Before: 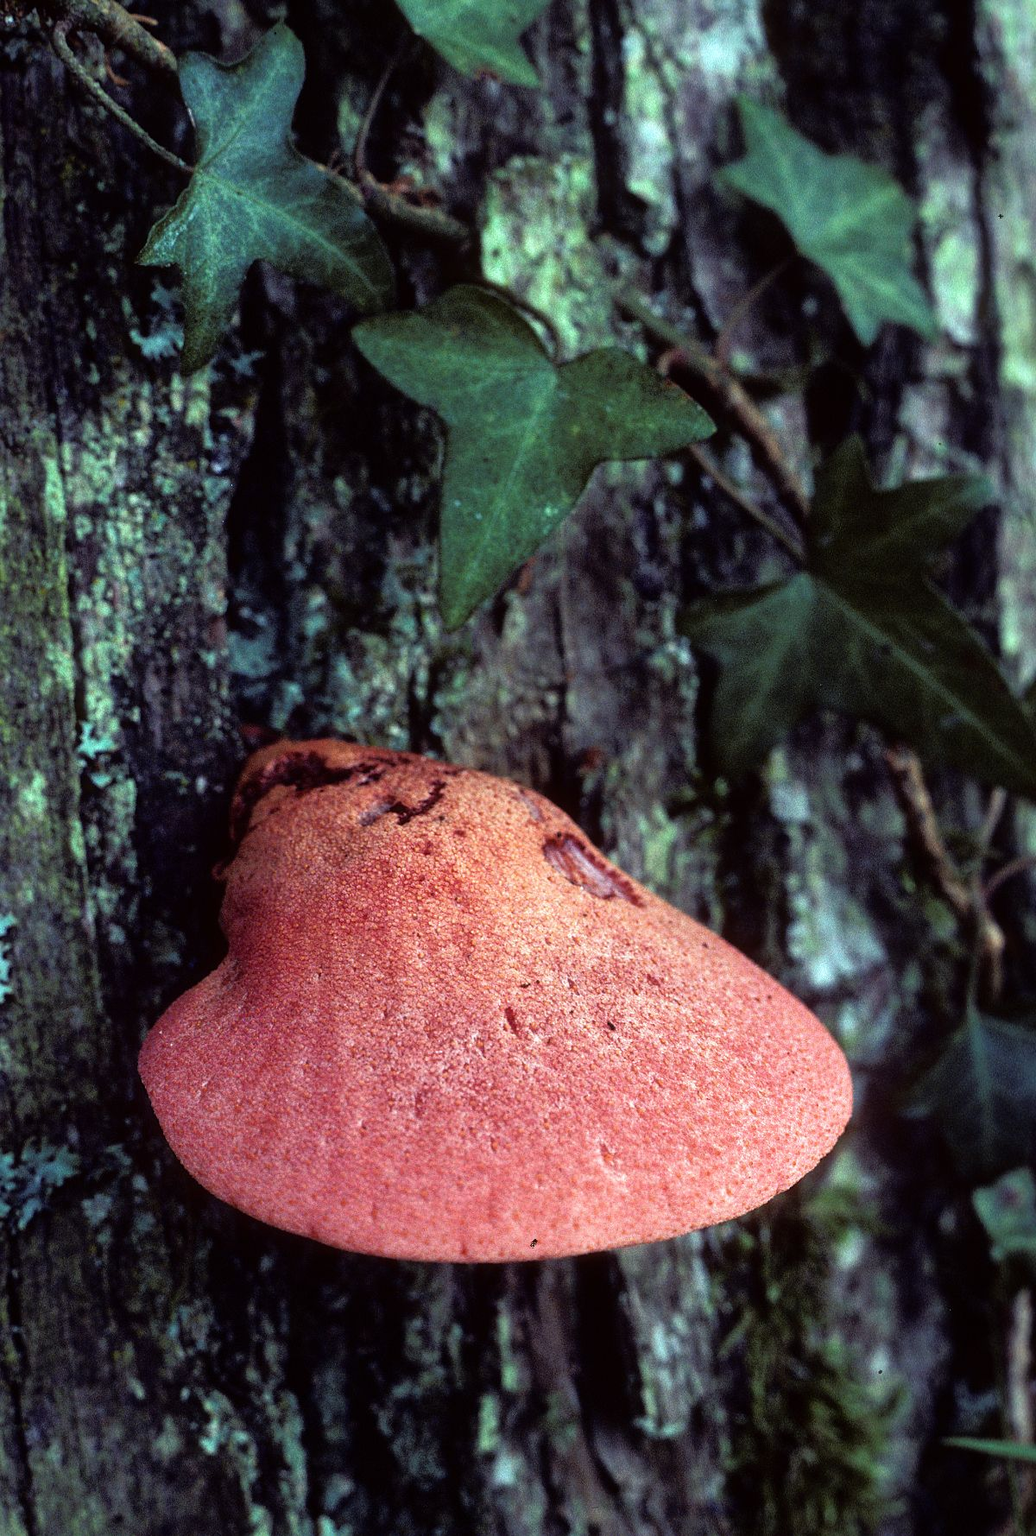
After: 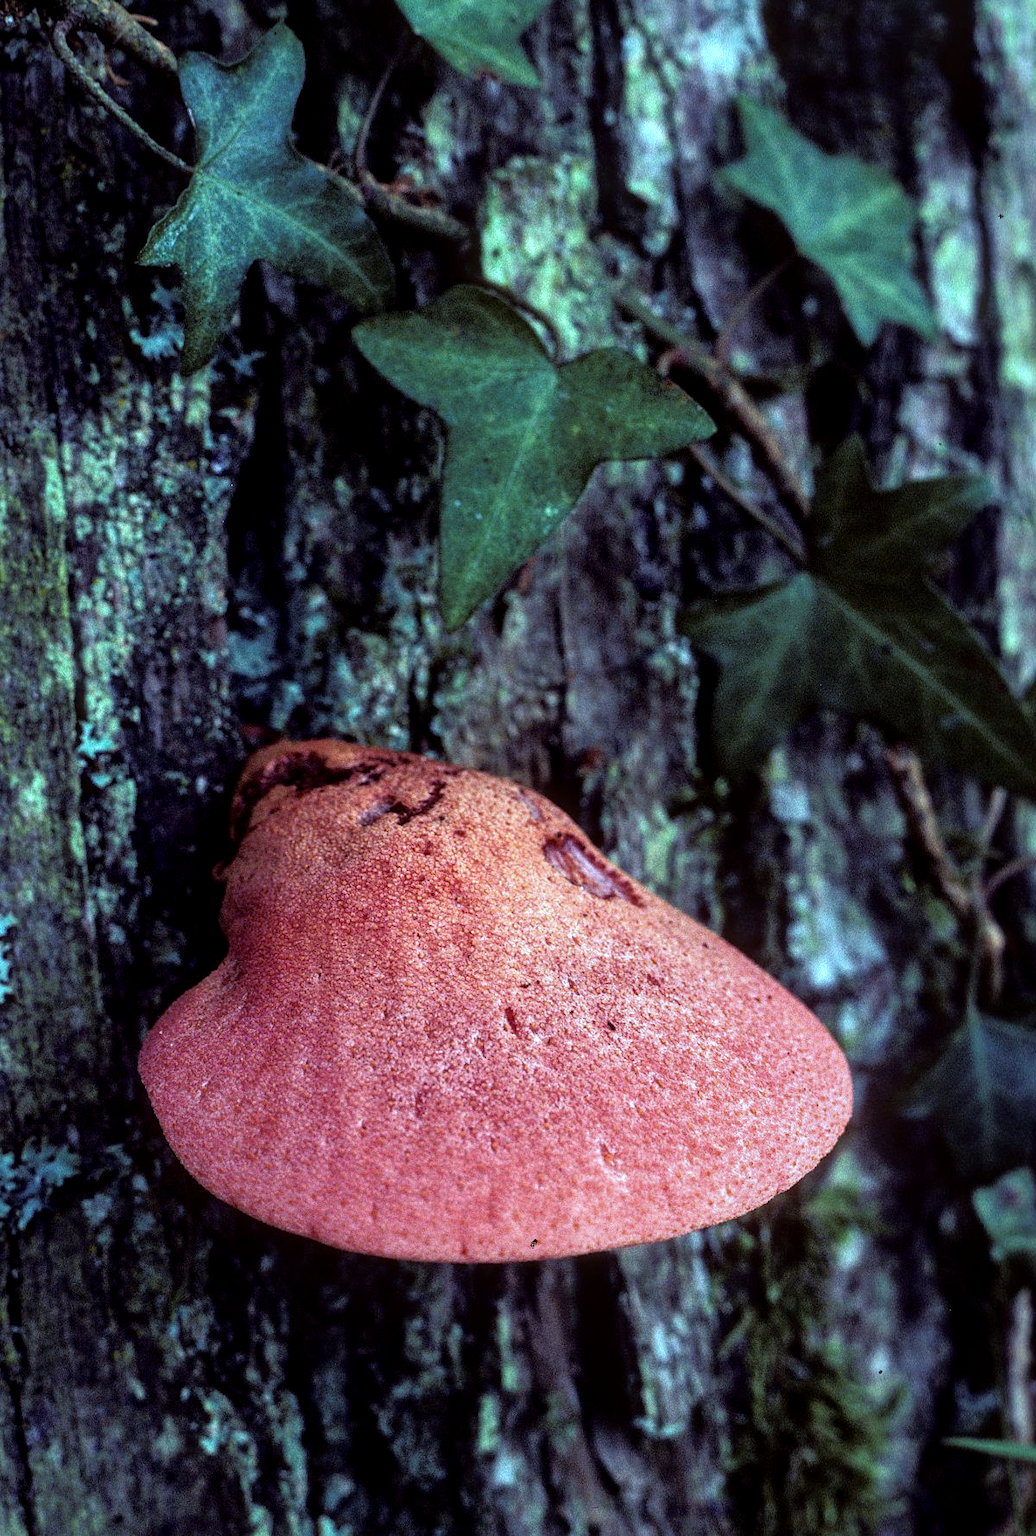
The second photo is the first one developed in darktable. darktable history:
local contrast: on, module defaults
white balance: red 0.931, blue 1.11
color balance rgb: global vibrance 20%
